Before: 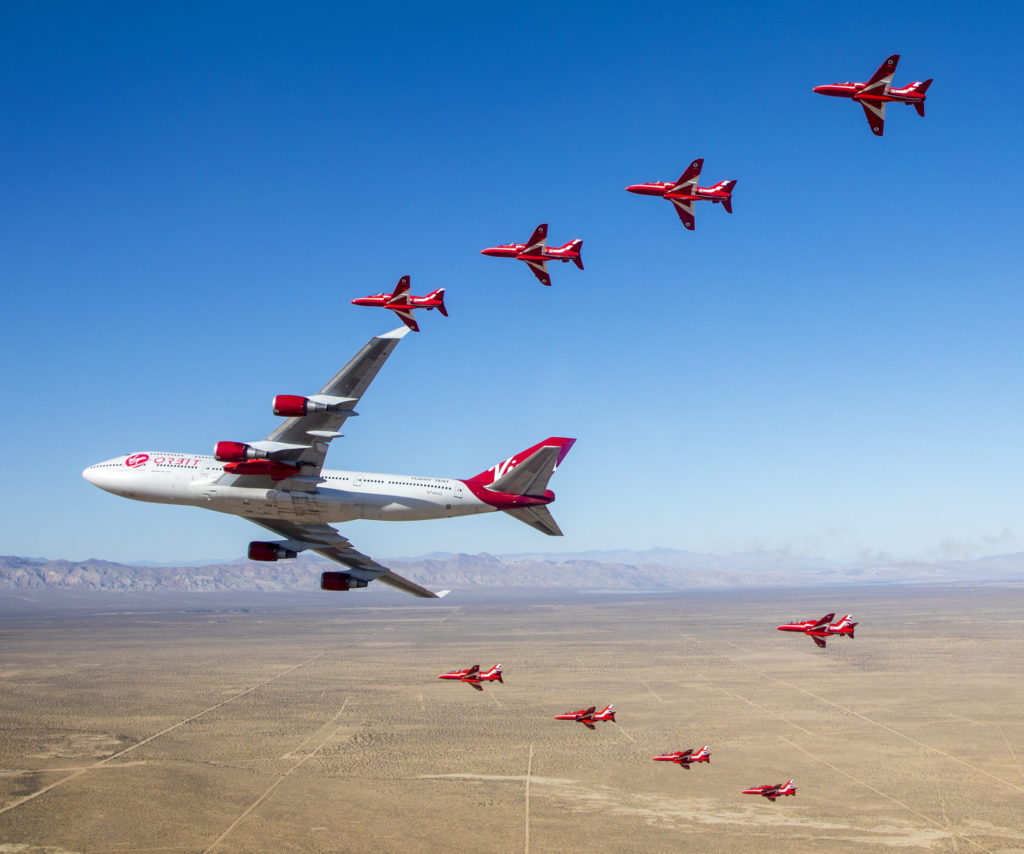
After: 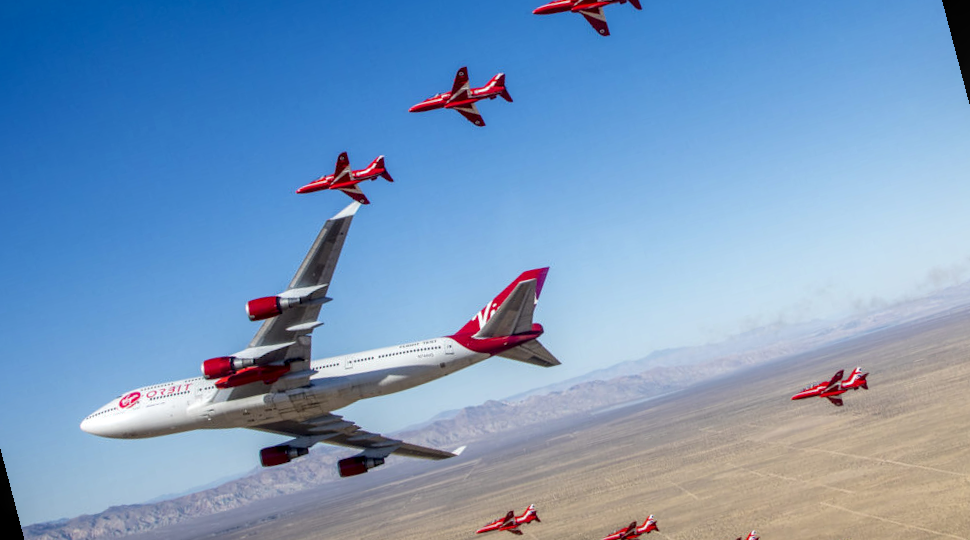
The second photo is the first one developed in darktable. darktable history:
white balance: emerald 1
exposure: black level correction 0.002, exposure -0.1 EV, compensate highlight preservation false
rotate and perspective: rotation -14.8°, crop left 0.1, crop right 0.903, crop top 0.25, crop bottom 0.748
local contrast: on, module defaults
